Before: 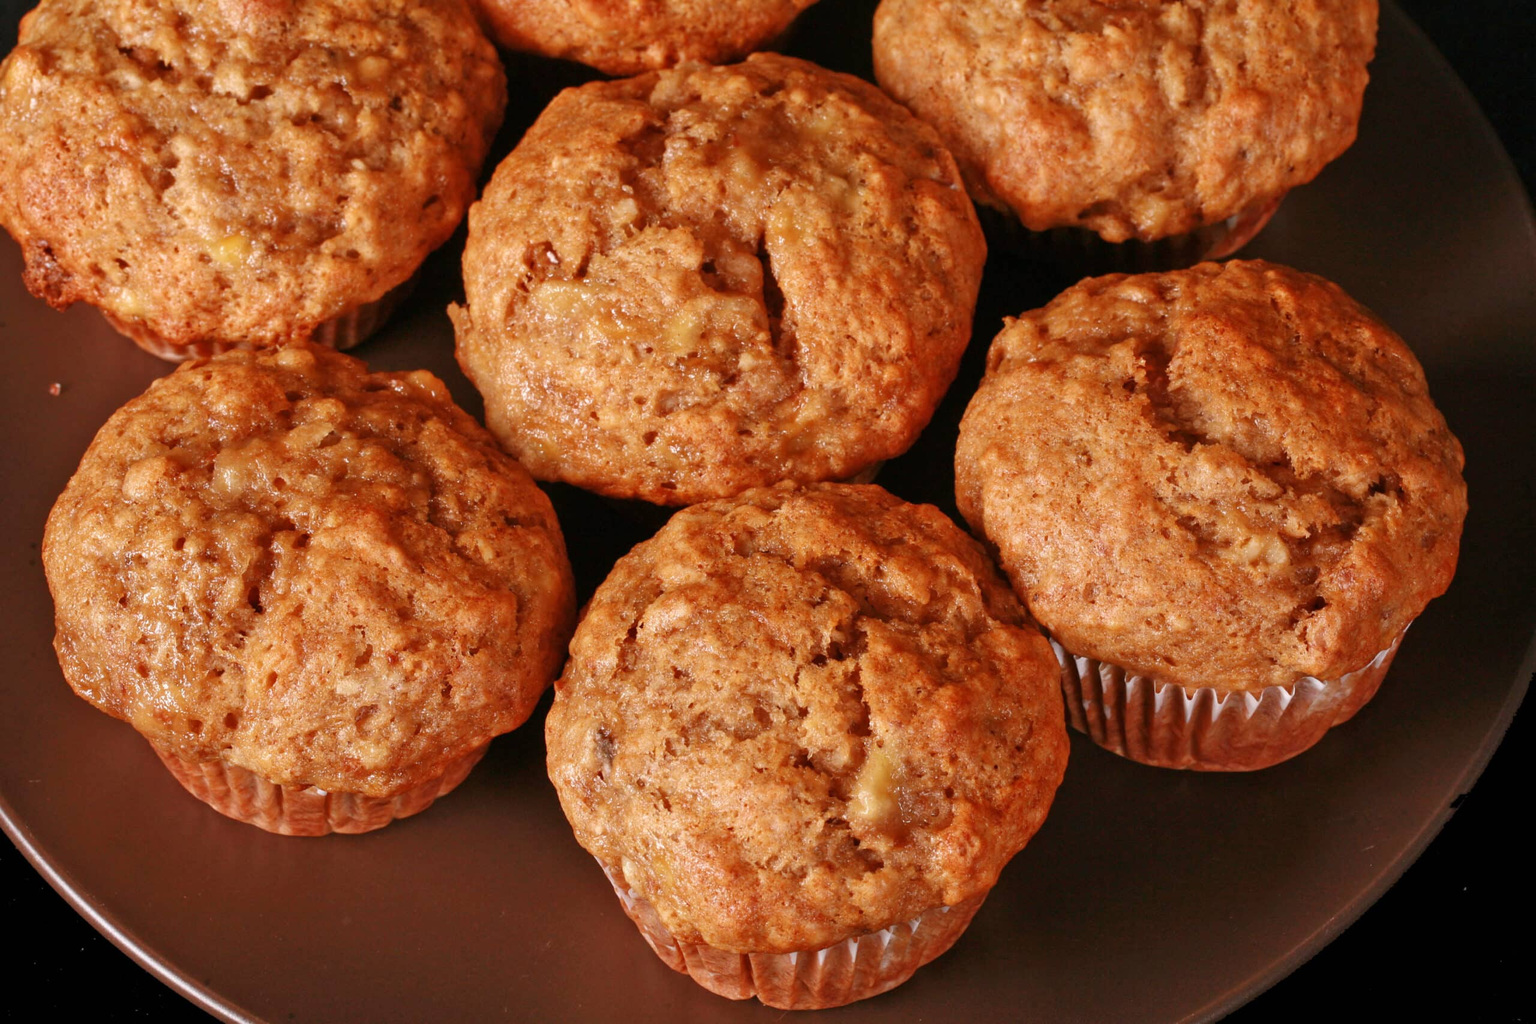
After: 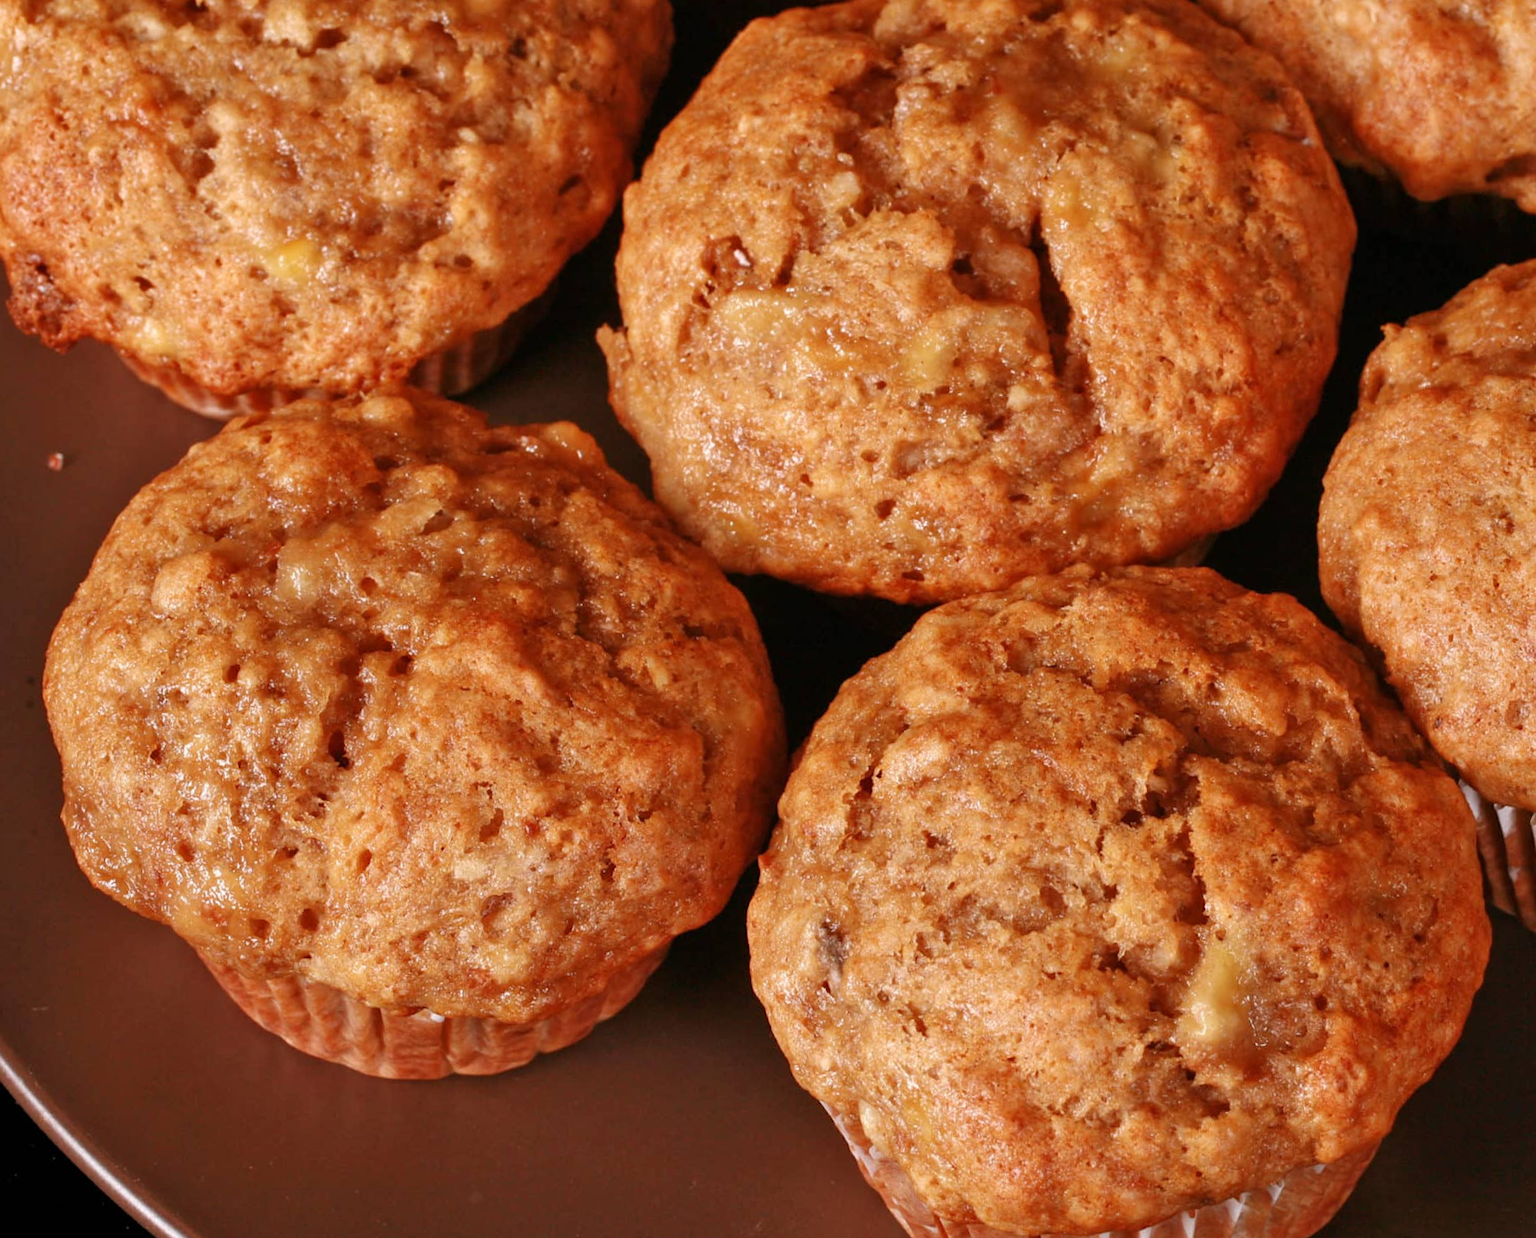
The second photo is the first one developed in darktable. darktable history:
crop: top 5.803%, right 27.864%, bottom 5.804%
rotate and perspective: rotation -1.32°, lens shift (horizontal) -0.031, crop left 0.015, crop right 0.985, crop top 0.047, crop bottom 0.982
